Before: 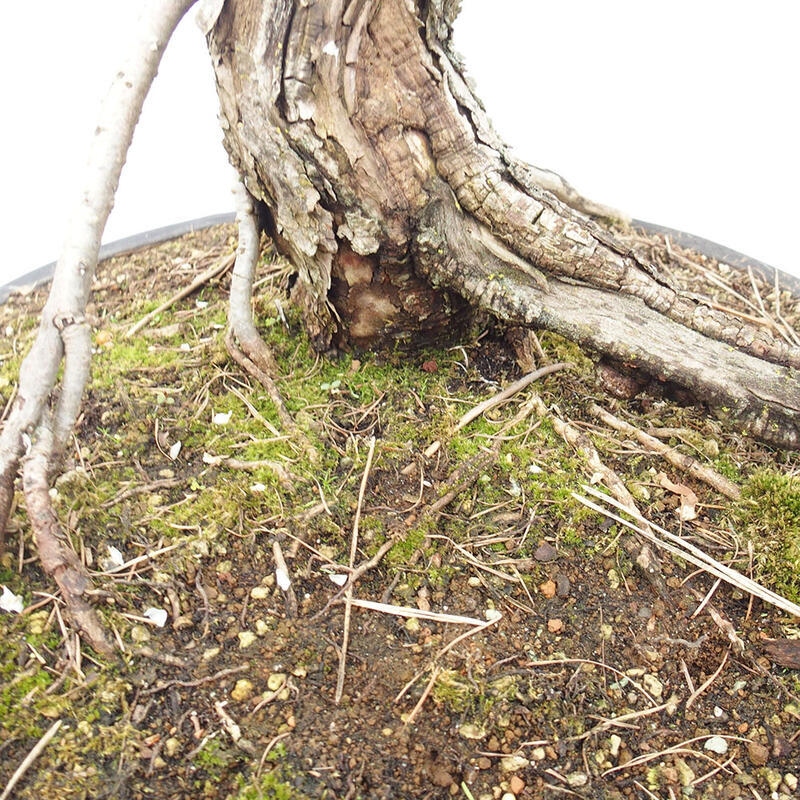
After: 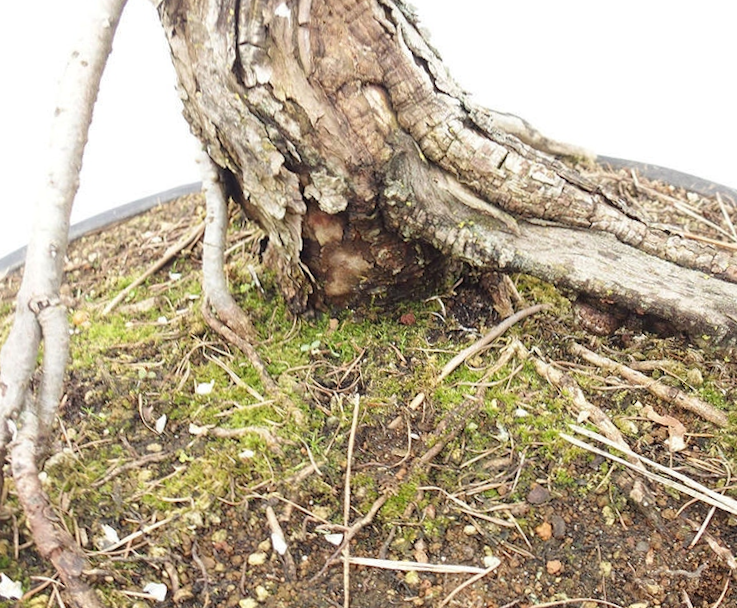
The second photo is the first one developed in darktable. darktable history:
crop and rotate: angle 0.2°, left 0.275%, right 3.127%, bottom 14.18%
rotate and perspective: rotation -4.57°, crop left 0.054, crop right 0.944, crop top 0.087, crop bottom 0.914
